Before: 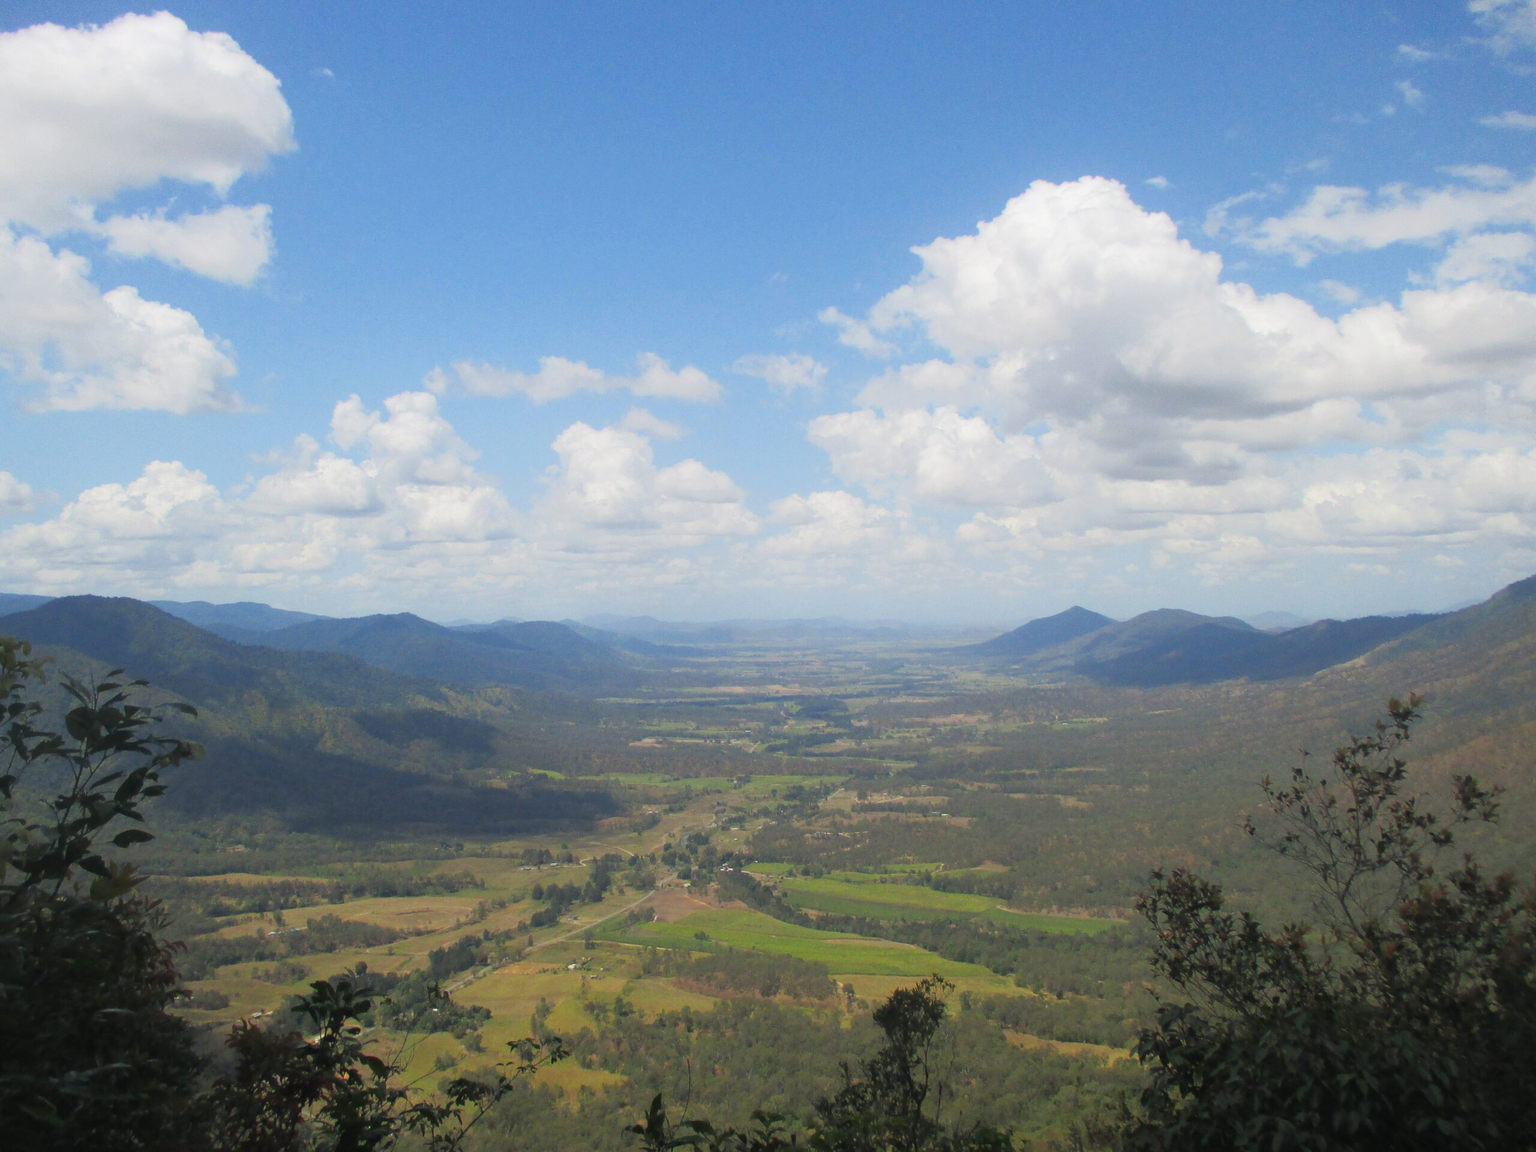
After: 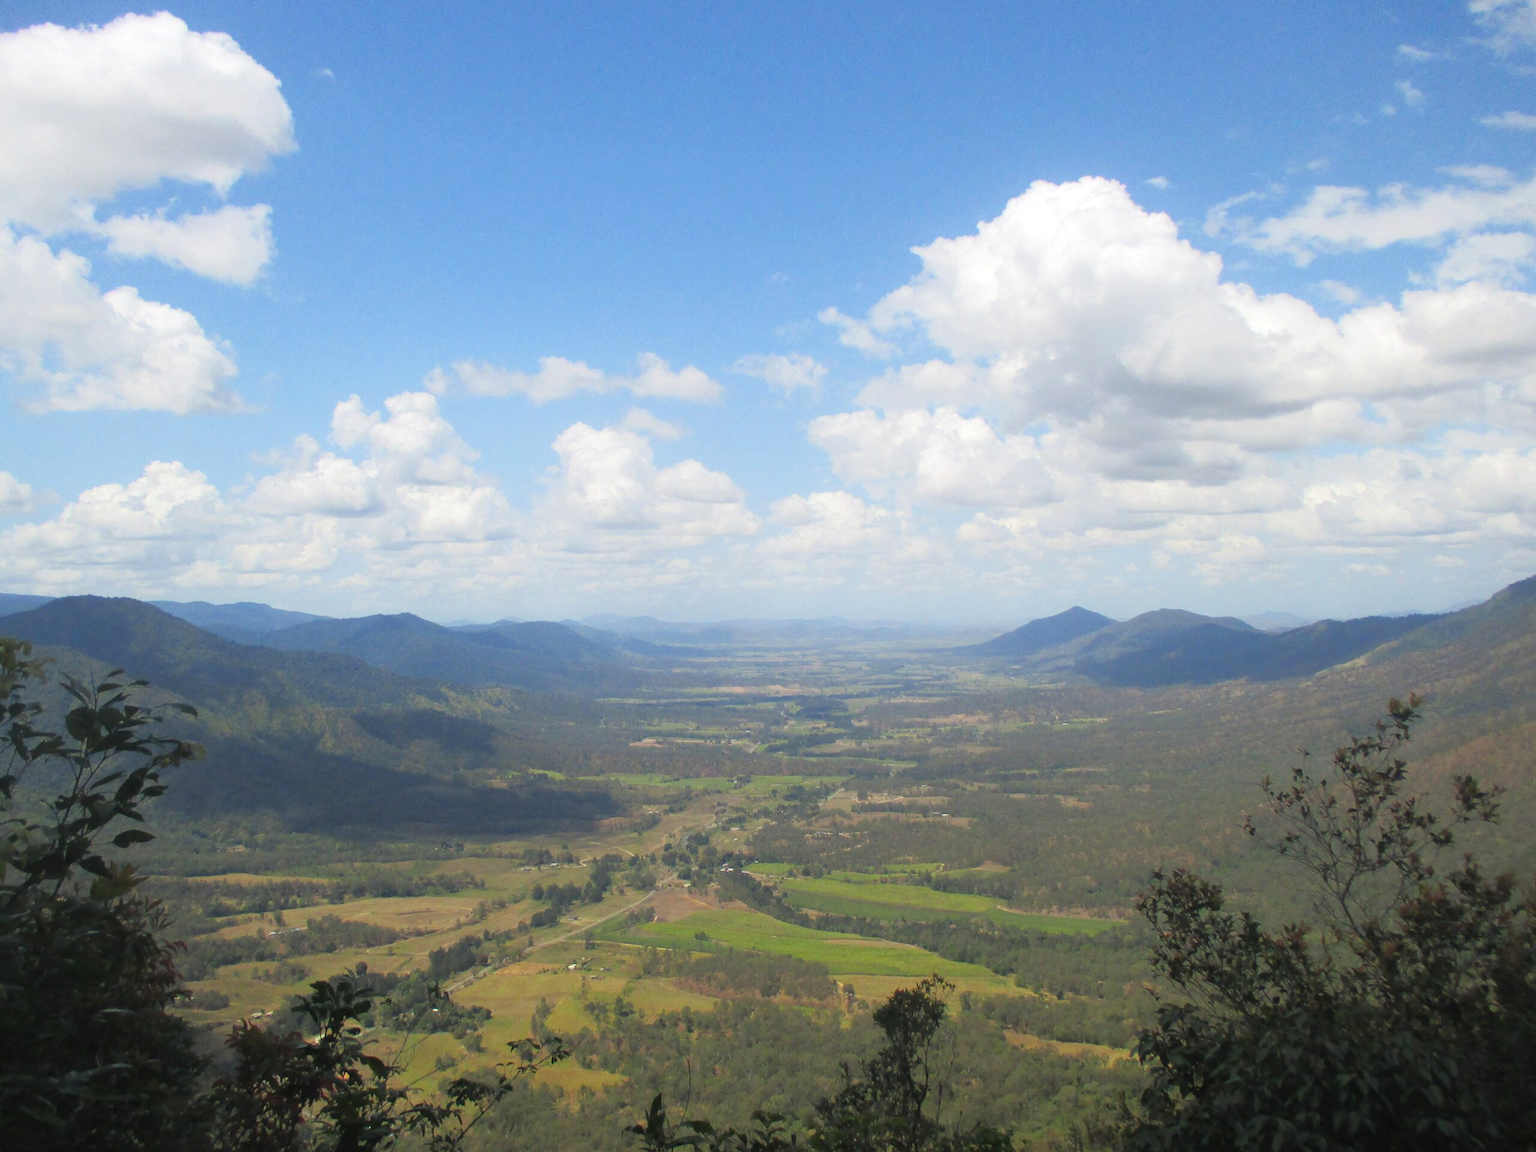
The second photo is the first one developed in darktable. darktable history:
exposure: exposure 0.191 EV, compensate highlight preservation false
